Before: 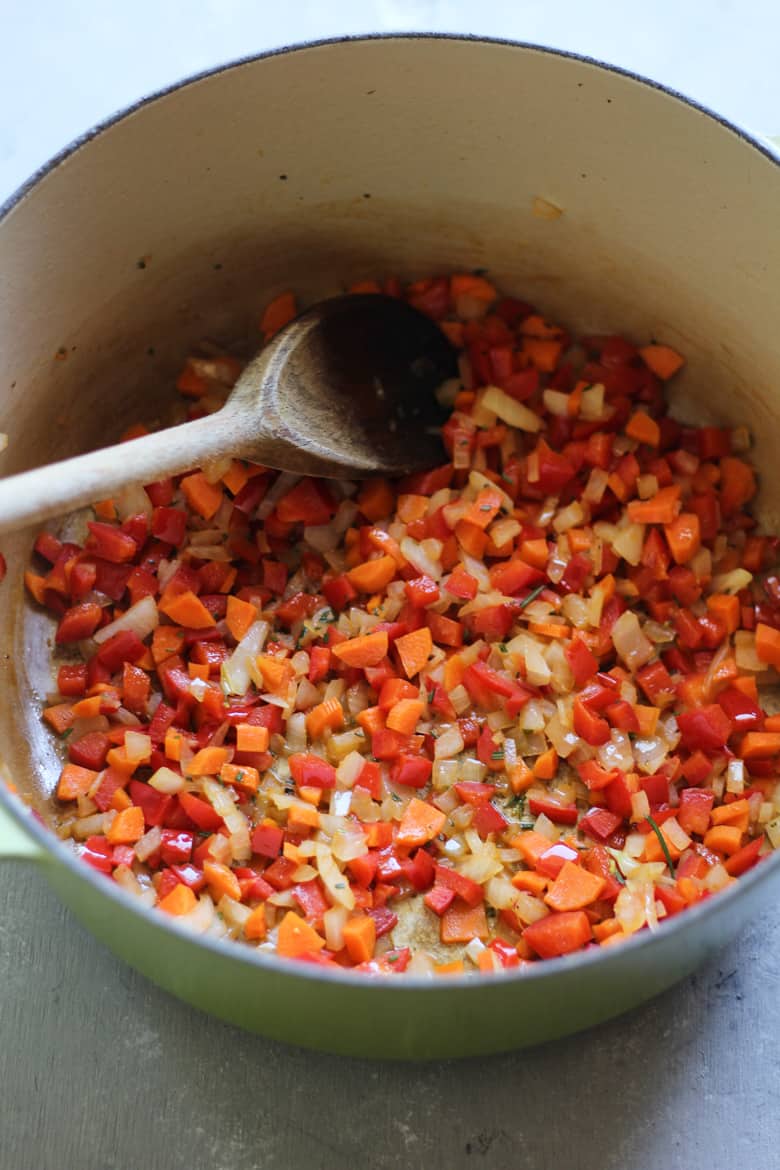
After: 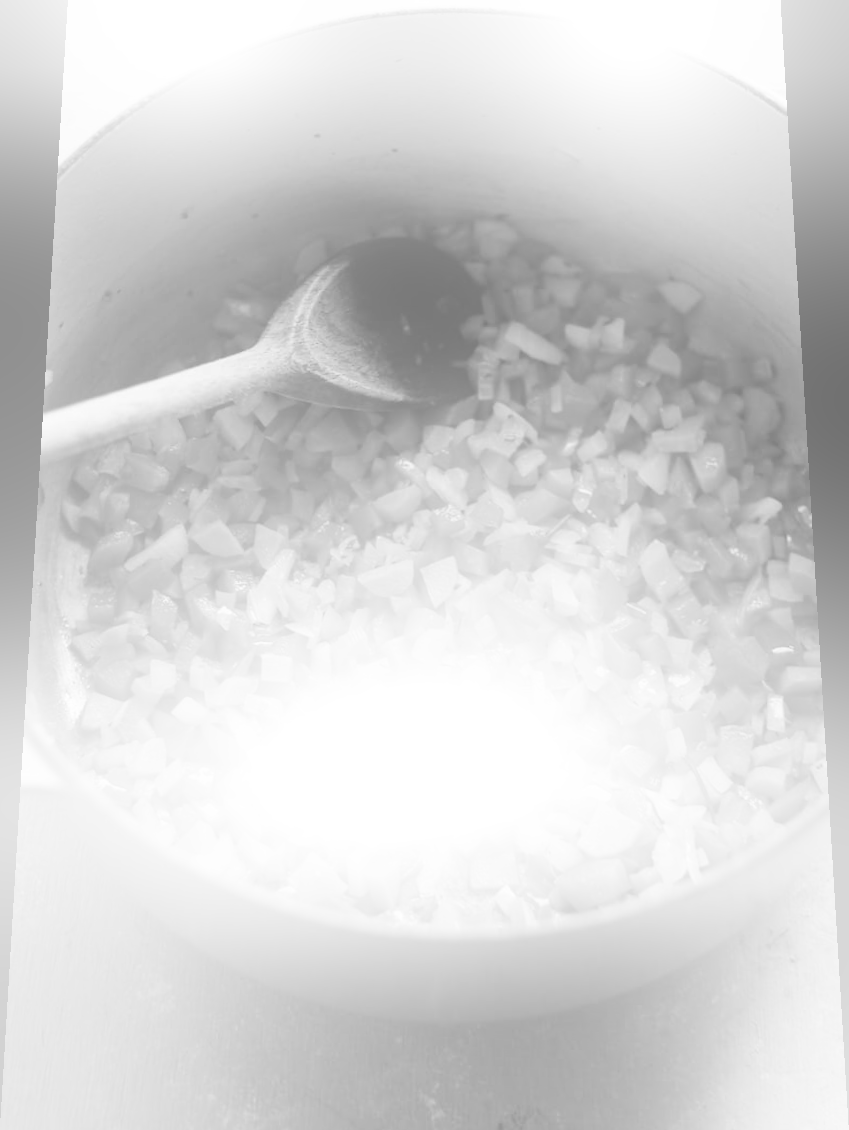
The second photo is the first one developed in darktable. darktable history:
bloom: size 25%, threshold 5%, strength 90%
crop and rotate: top 2.479%, bottom 3.018%
monochrome: a 32, b 64, size 2.3, highlights 1
rotate and perspective: rotation 0.128°, lens shift (vertical) -0.181, lens shift (horizontal) -0.044, shear 0.001, automatic cropping off
